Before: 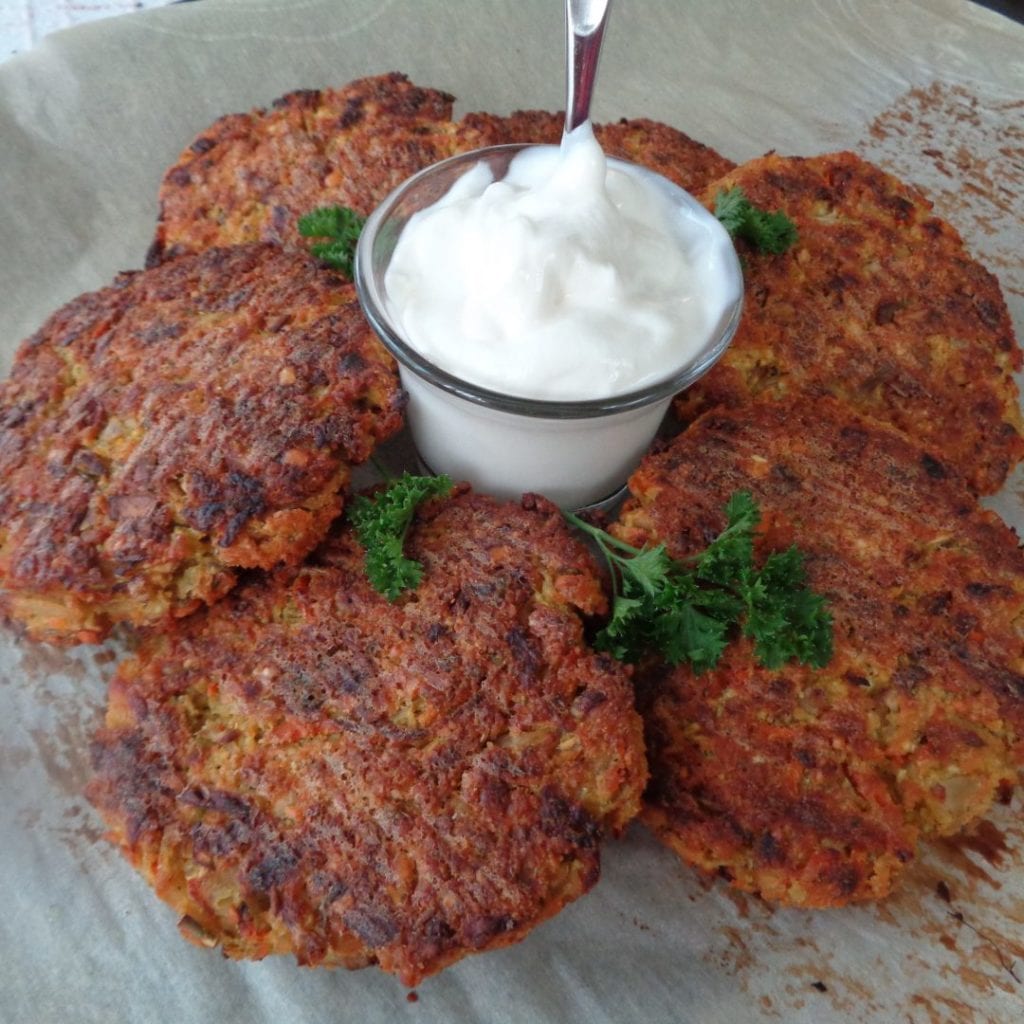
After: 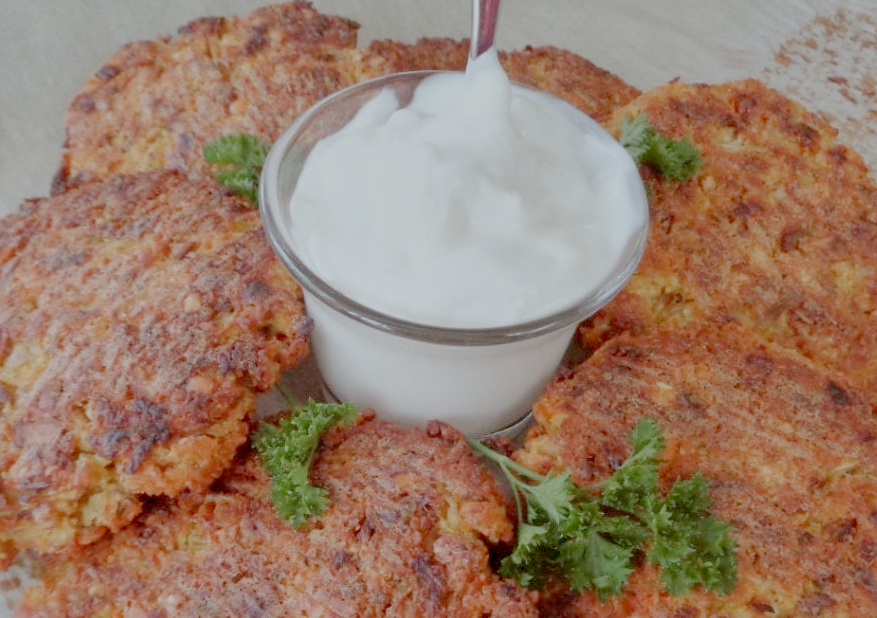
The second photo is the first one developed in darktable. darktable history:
shadows and highlights: shadows 53, soften with gaussian
exposure: black level correction 0, exposure 1.55 EV, compensate exposure bias true, compensate highlight preservation false
filmic rgb: white relative exposure 8 EV, threshold 3 EV, structure ↔ texture 100%, target black luminance 0%, hardness 2.44, latitude 76.53%, contrast 0.562, shadows ↔ highlights balance 0%, preserve chrominance no, color science v4 (2020), iterations of high-quality reconstruction 10, type of noise poissonian, enable highlight reconstruction true
rgb levels: mode RGB, independent channels, levels [[0, 0.5, 1], [0, 0.521, 1], [0, 0.536, 1]]
crop and rotate: left 9.345%, top 7.22%, right 4.982%, bottom 32.331%
